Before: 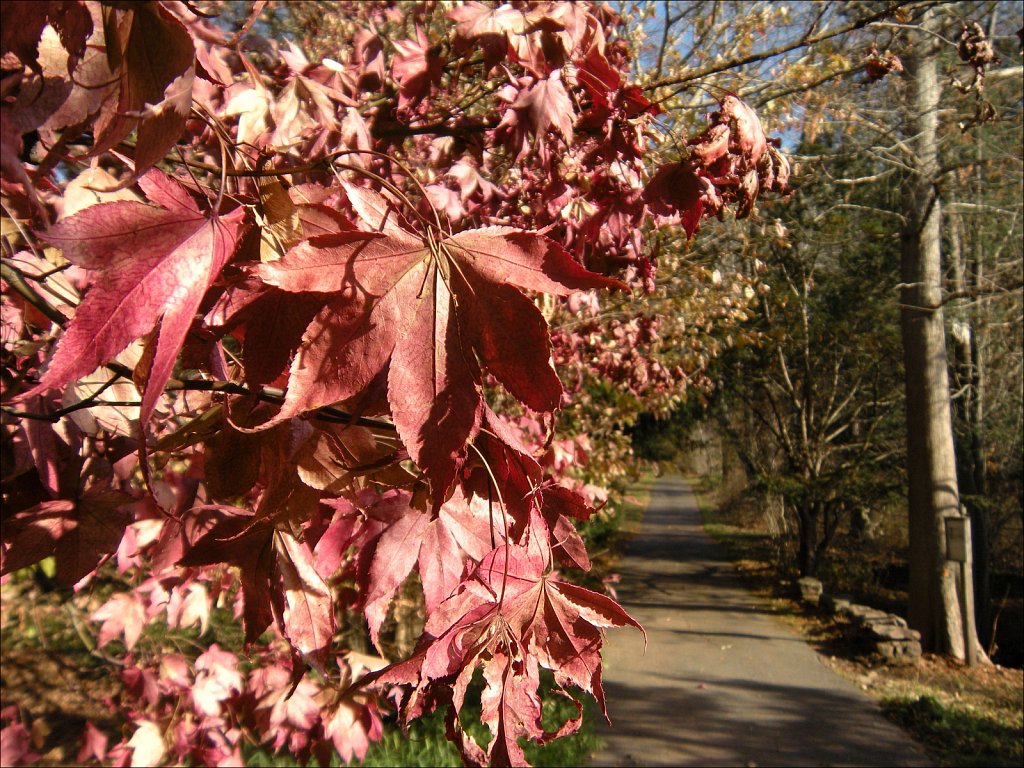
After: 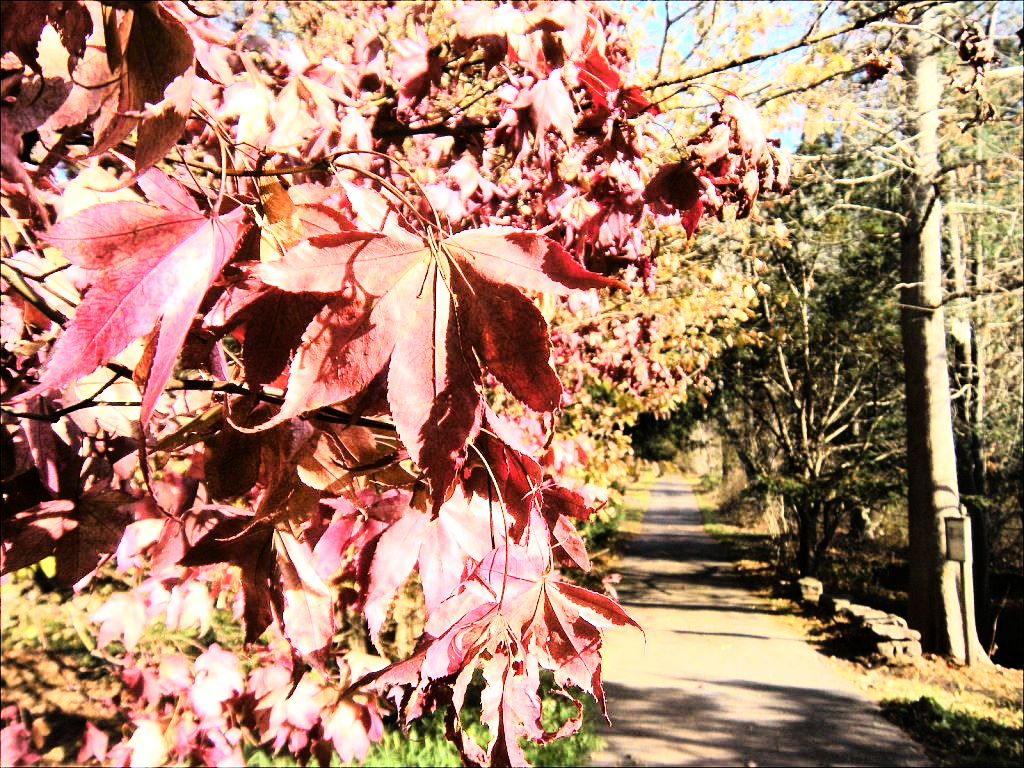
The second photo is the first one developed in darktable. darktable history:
exposure: exposure 1 EV, compensate highlight preservation false
rgb curve: curves: ch0 [(0, 0) (0.21, 0.15) (0.24, 0.21) (0.5, 0.75) (0.75, 0.96) (0.89, 0.99) (1, 1)]; ch1 [(0, 0.02) (0.21, 0.13) (0.25, 0.2) (0.5, 0.67) (0.75, 0.9) (0.89, 0.97) (1, 1)]; ch2 [(0, 0.02) (0.21, 0.13) (0.25, 0.2) (0.5, 0.67) (0.75, 0.9) (0.89, 0.97) (1, 1)], compensate middle gray true
color calibration: illuminant as shot in camera, x 0.358, y 0.373, temperature 4628.91 K
